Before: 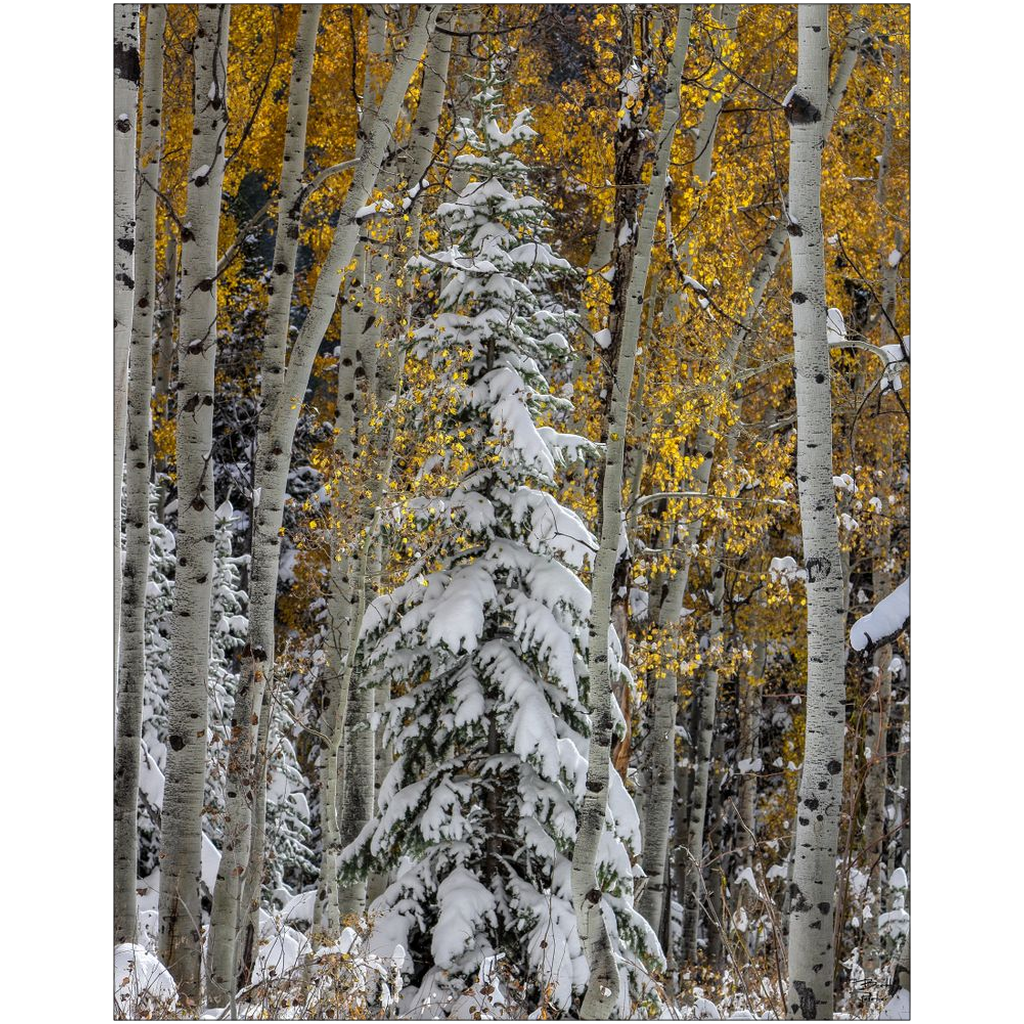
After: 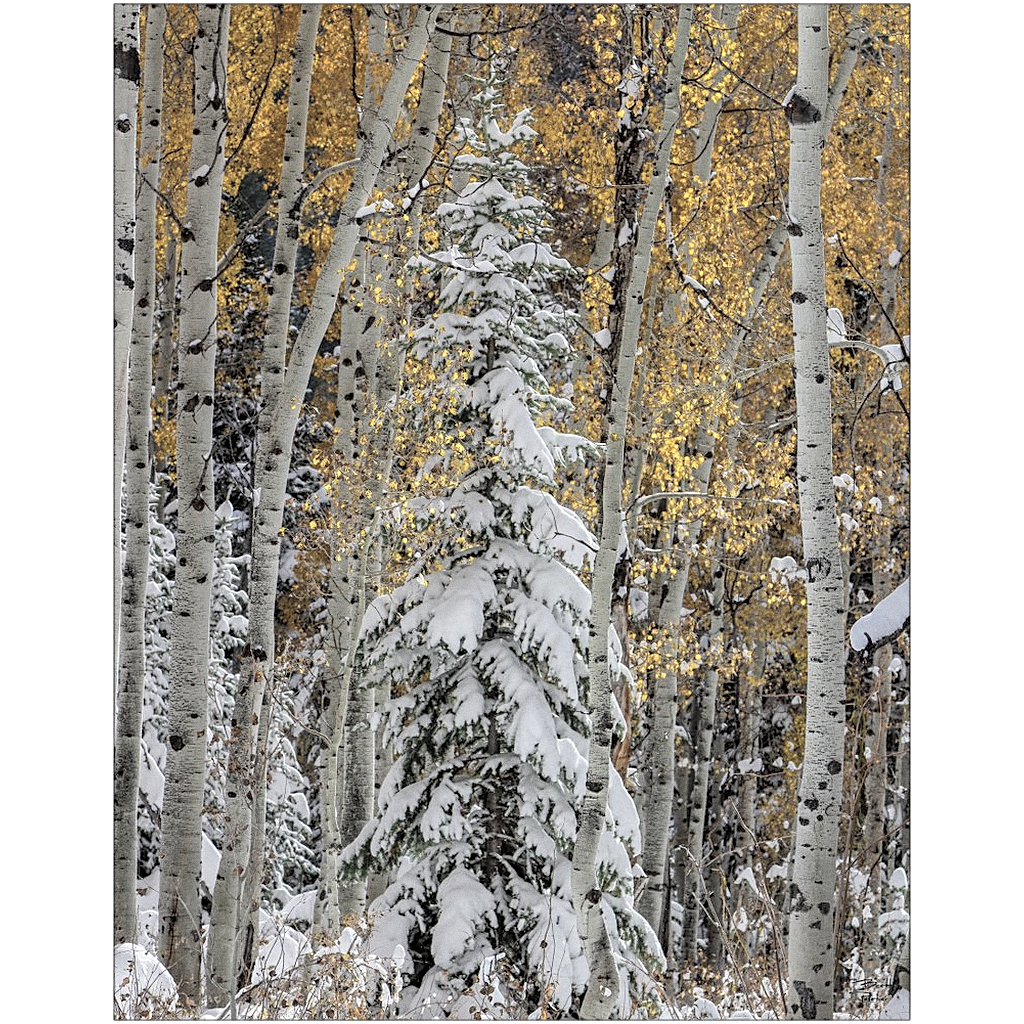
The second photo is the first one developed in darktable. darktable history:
contrast brightness saturation: brightness 0.18, saturation -0.5
color zones: curves: ch0 [(0, 0.613) (0.01, 0.613) (0.245, 0.448) (0.498, 0.529) (0.642, 0.665) (0.879, 0.777) (0.99, 0.613)]; ch1 [(0, 0) (0.143, 0) (0.286, 0) (0.429, 0) (0.571, 0) (0.714, 0) (0.857, 0)], mix -138.01%
grain: coarseness 0.09 ISO
sharpen: on, module defaults
